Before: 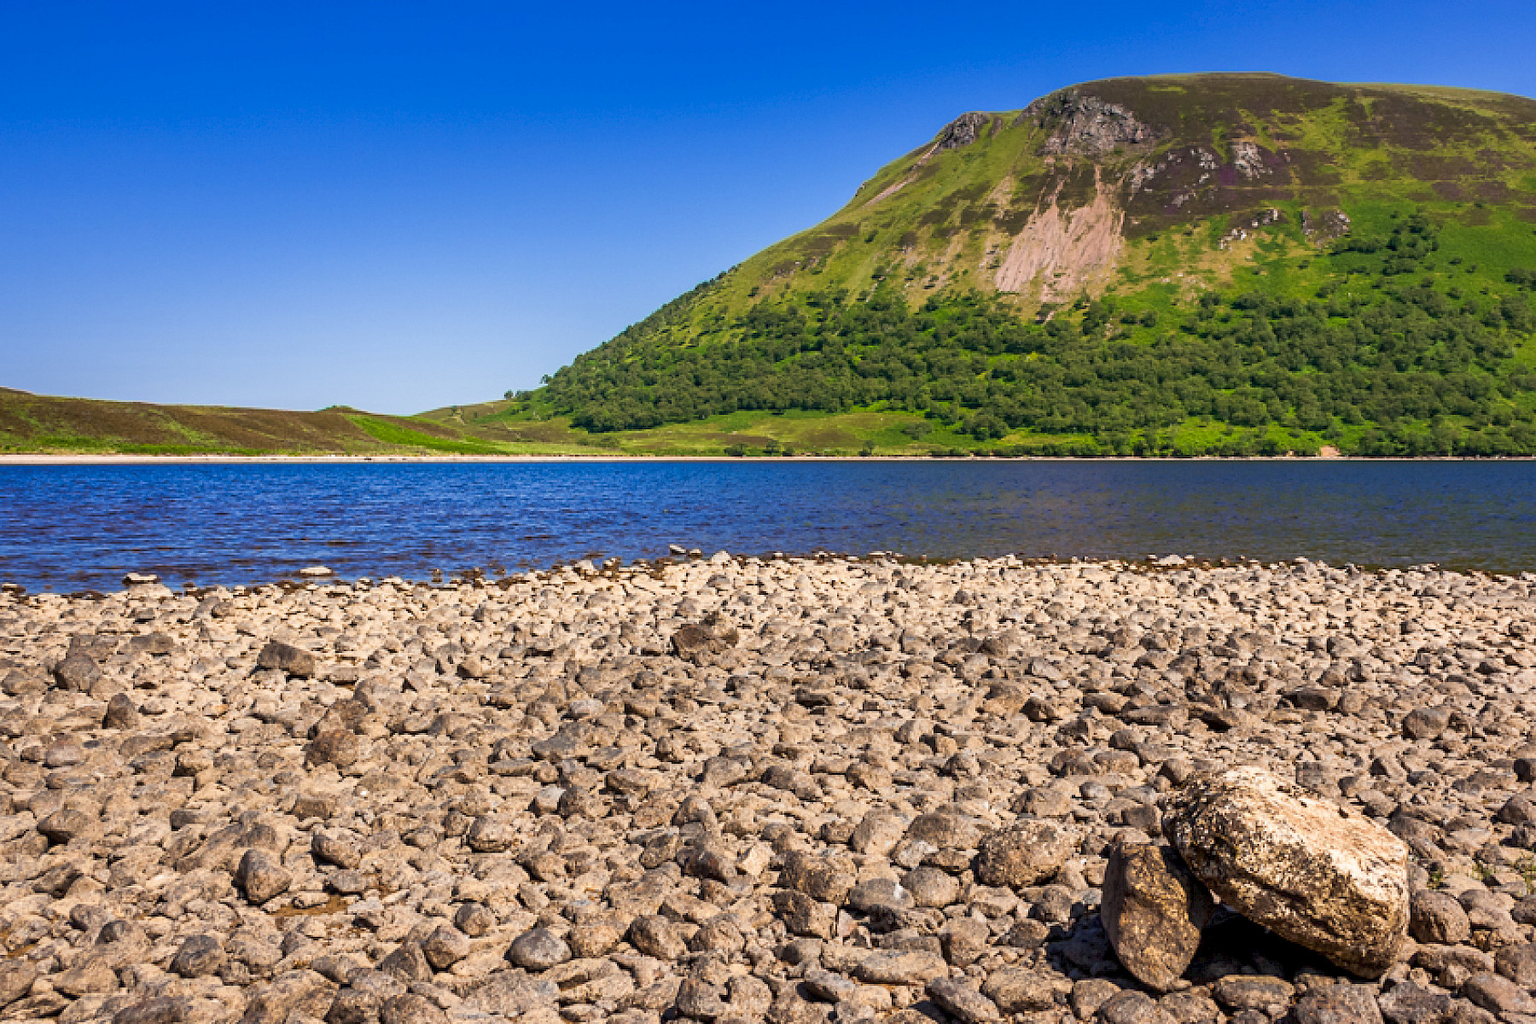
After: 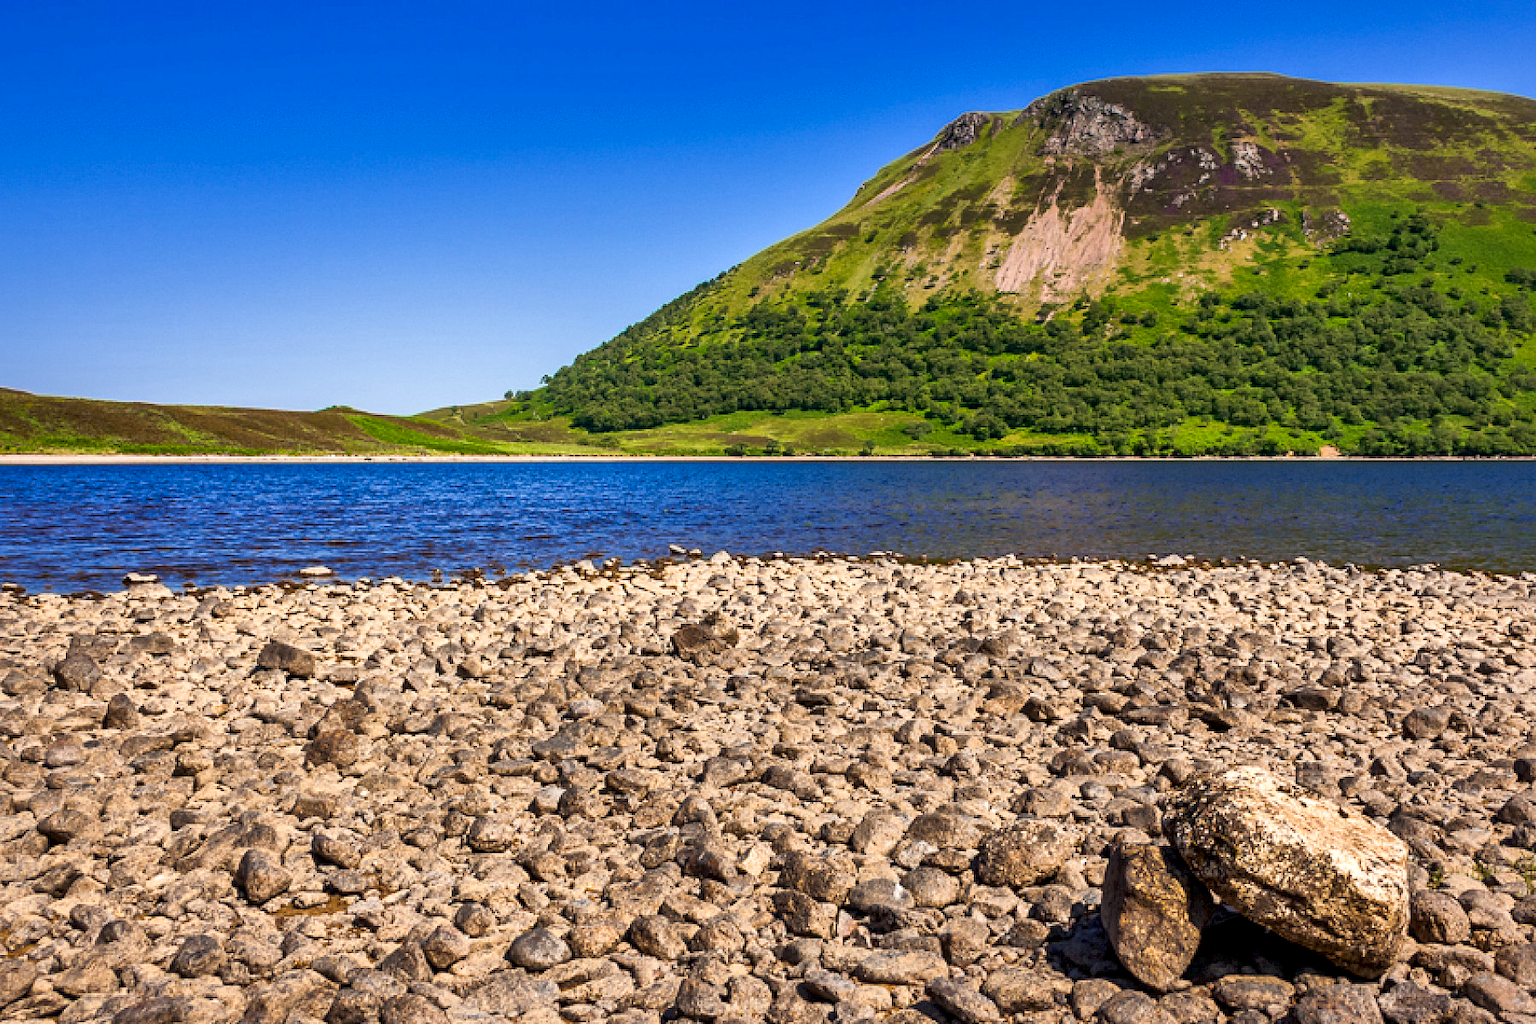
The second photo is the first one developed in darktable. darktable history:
local contrast: mode bilateral grid, contrast 20, coarseness 50, detail 150%, midtone range 0.2
color balance rgb: perceptual saturation grading › global saturation 10%, global vibrance 10%
